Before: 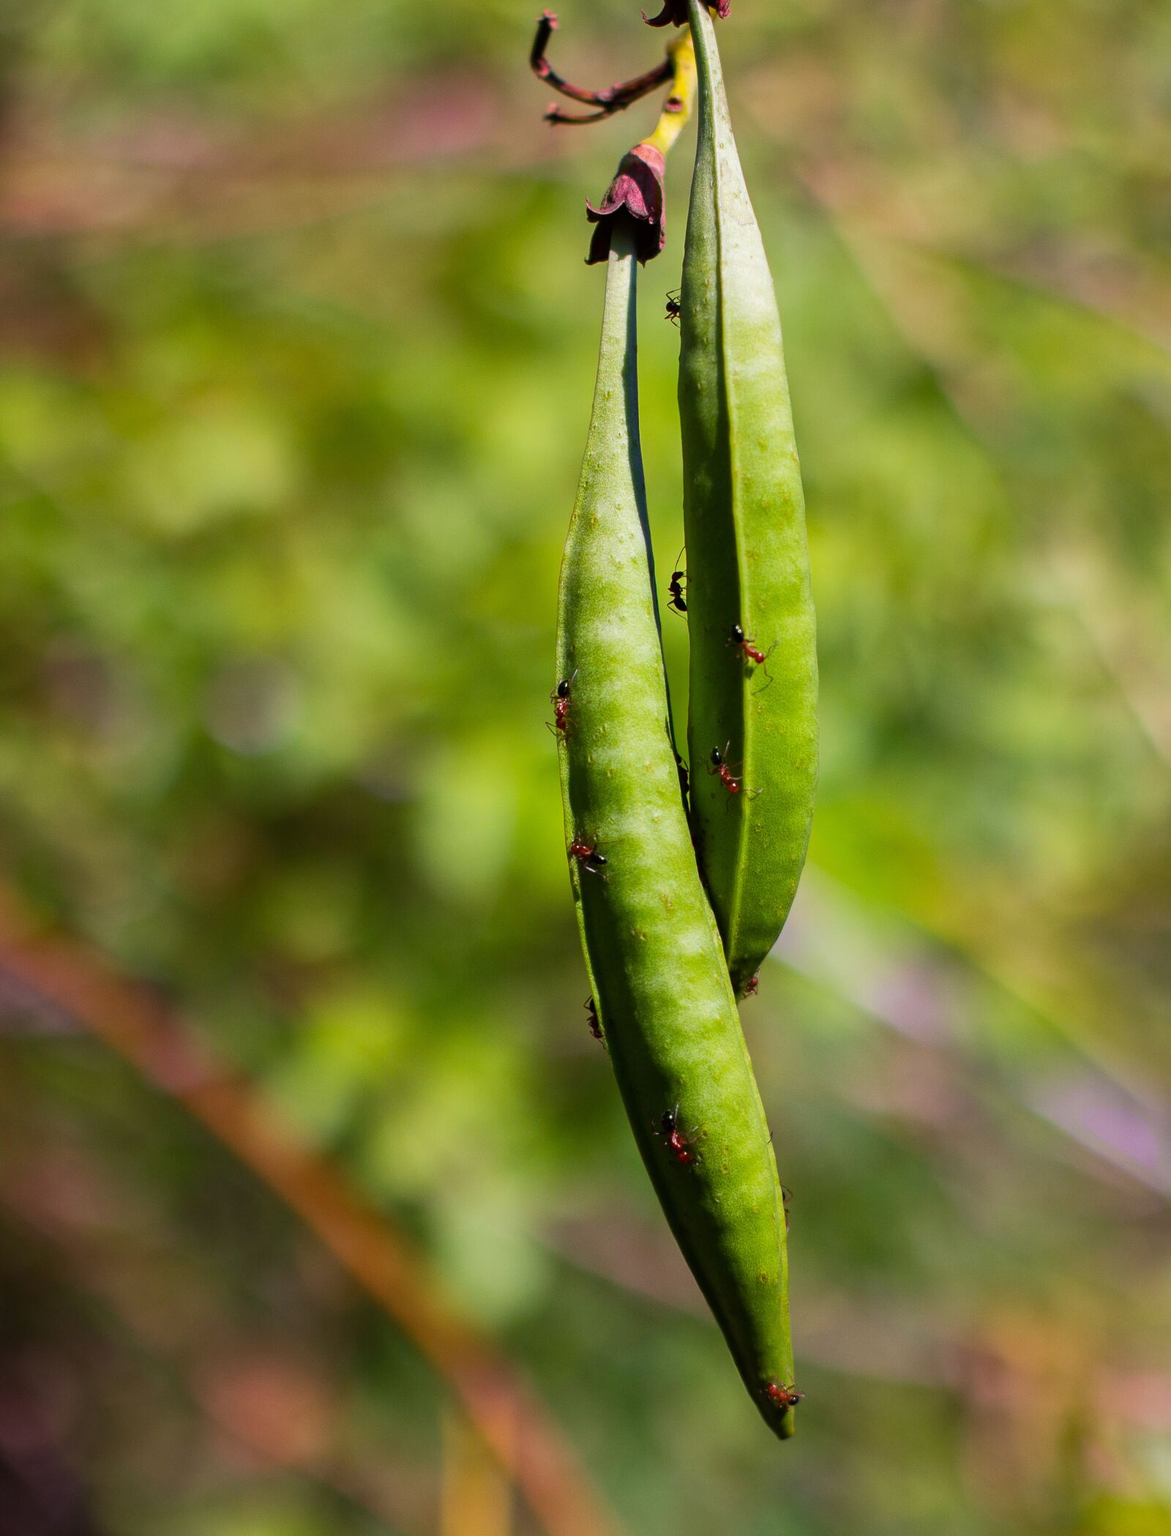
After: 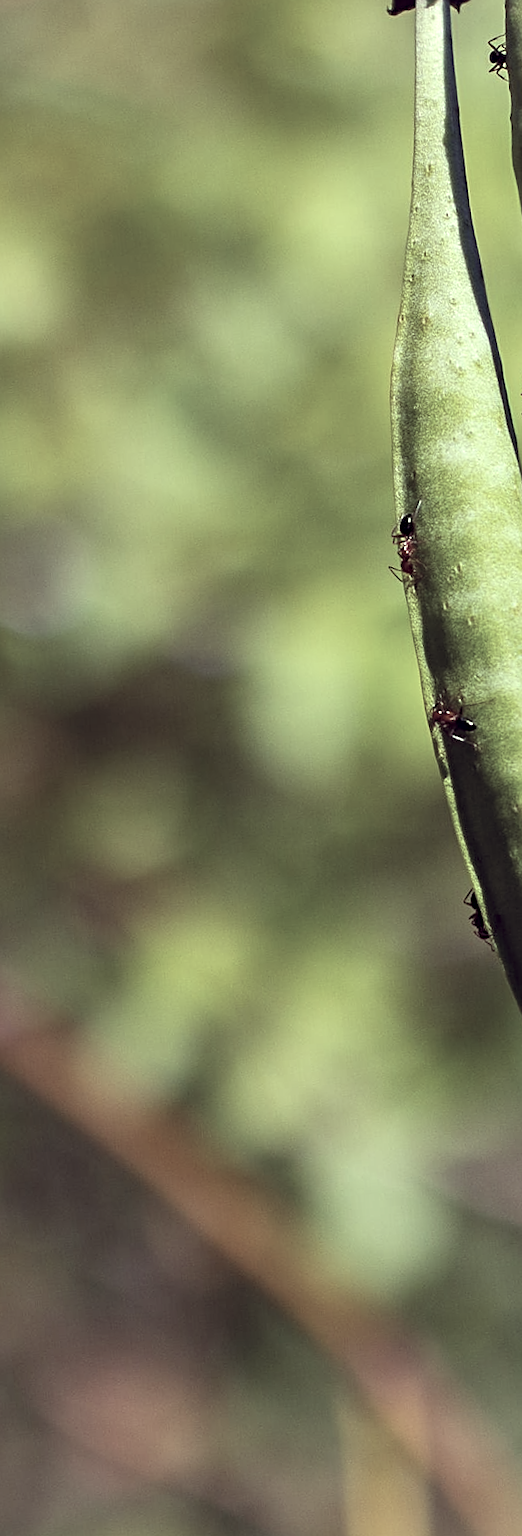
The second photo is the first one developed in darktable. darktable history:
contrast equalizer: y [[0.5, 0.501, 0.532, 0.538, 0.54, 0.541], [0.5 ×6], [0.5 ×6], [0 ×6], [0 ×6]]
rotate and perspective: rotation -4.98°, automatic cropping off
sharpen: on, module defaults
color correction: highlights a* -20.17, highlights b* 20.27, shadows a* 20.03, shadows b* -20.46, saturation 0.43
crop and rotate: left 21.77%, top 18.528%, right 44.676%, bottom 2.997%
exposure: exposure 0.375 EV, compensate highlight preservation false
